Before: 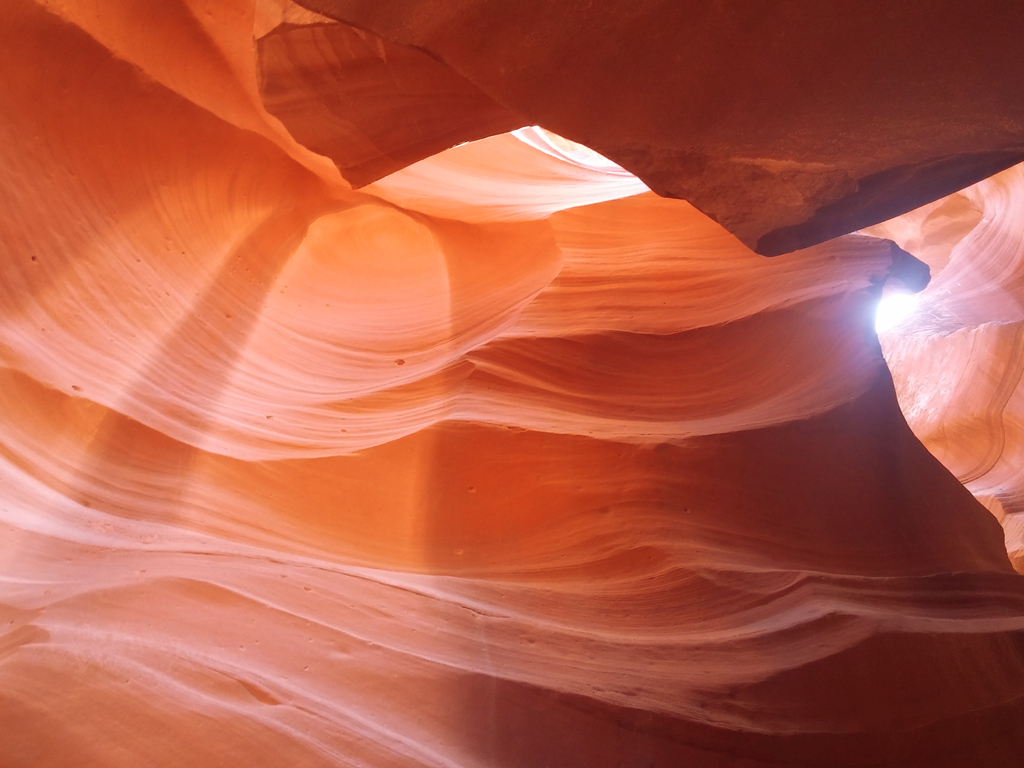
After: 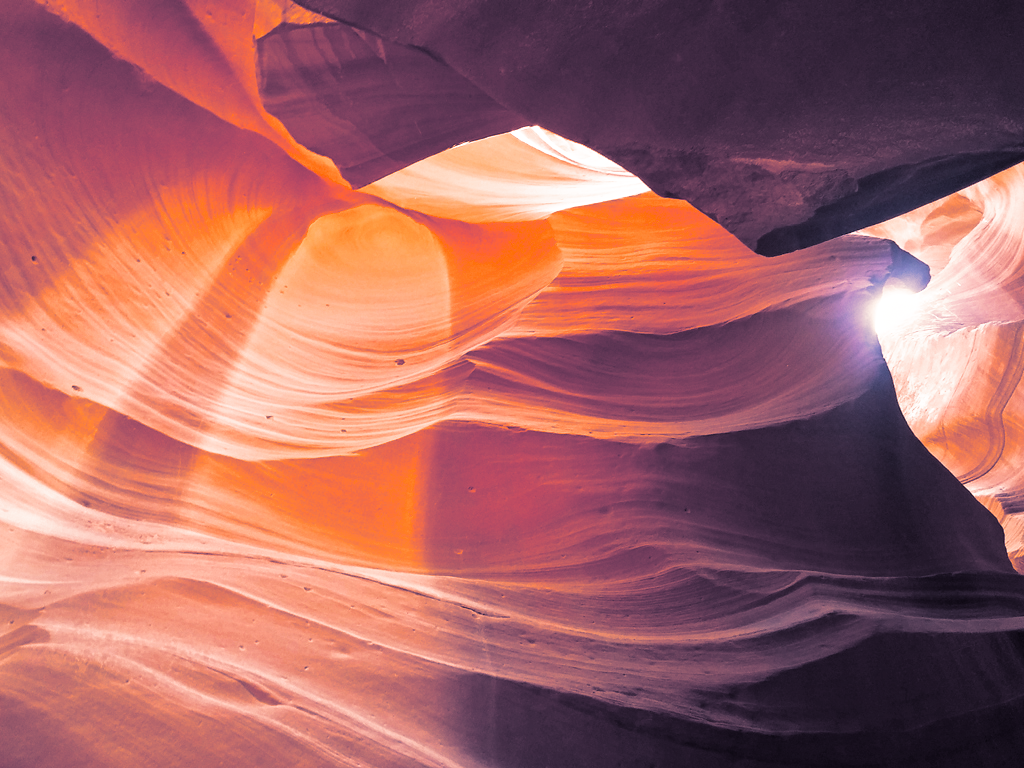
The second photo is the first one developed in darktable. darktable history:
contrast equalizer: octaves 7, y [[0.502, 0.517, 0.543, 0.576, 0.611, 0.631], [0.5 ×6], [0.5 ×6], [0 ×6], [0 ×6]]
split-toning: shadows › hue 226.8°, shadows › saturation 0.56, highlights › hue 28.8°, balance -40, compress 0%
filmic rgb: black relative exposure -8.7 EV, white relative exposure 2.7 EV, threshold 3 EV, target black luminance 0%, hardness 6.25, latitude 76.53%, contrast 1.326, shadows ↔ highlights balance -0.349%, preserve chrominance no, color science v4 (2020), enable highlight reconstruction true
